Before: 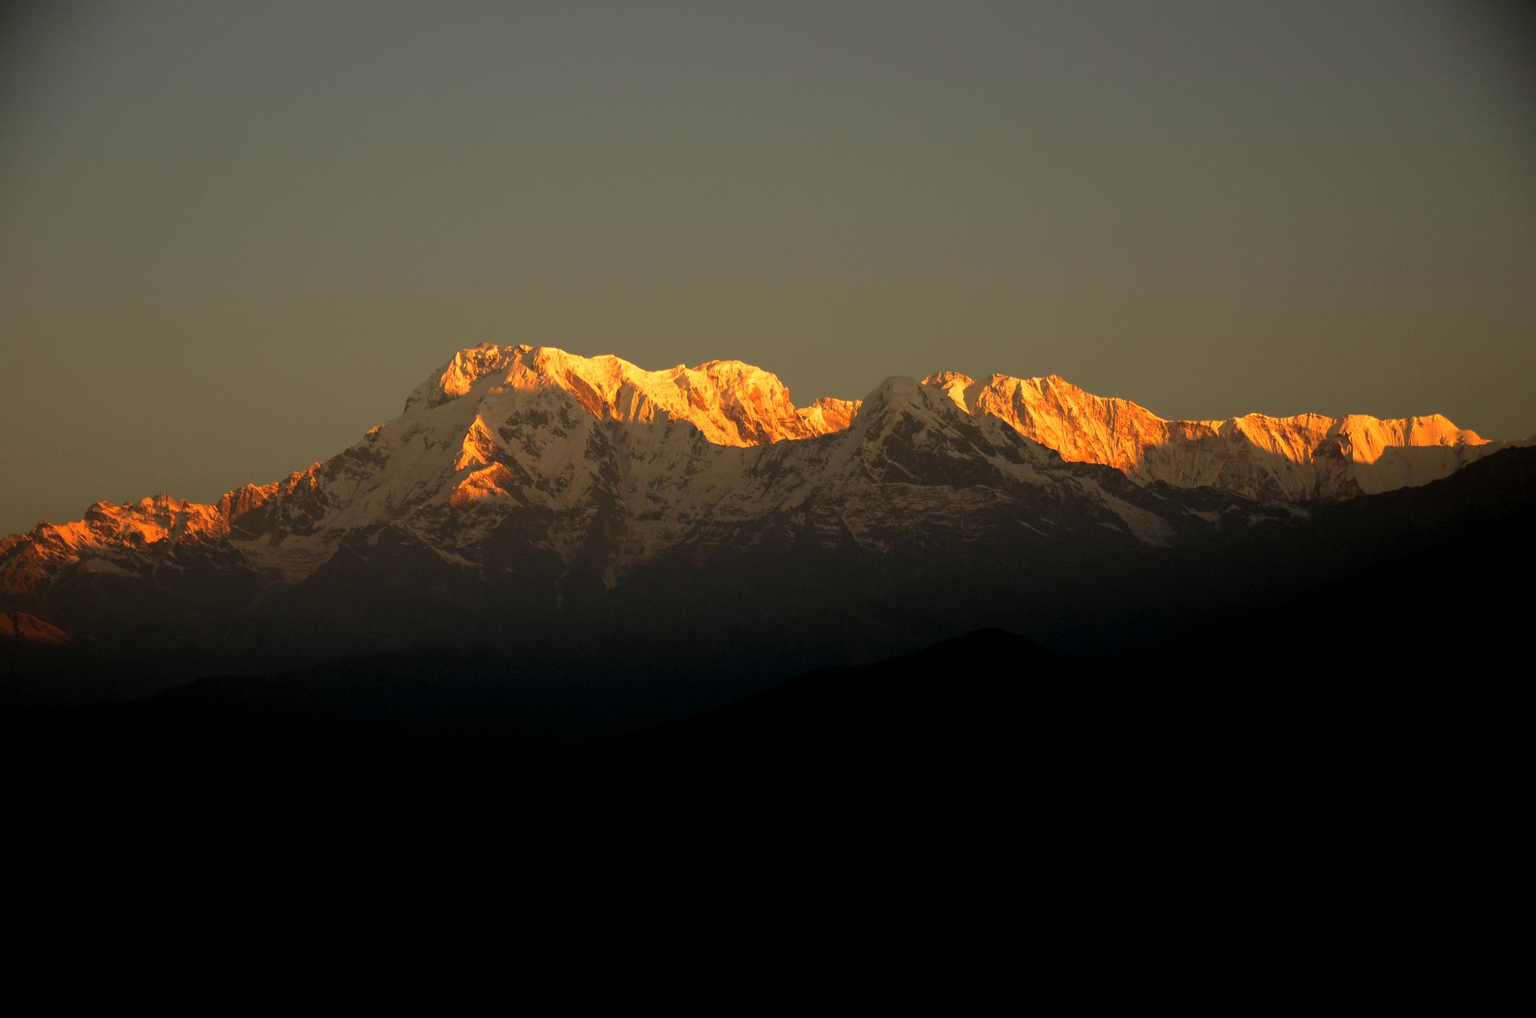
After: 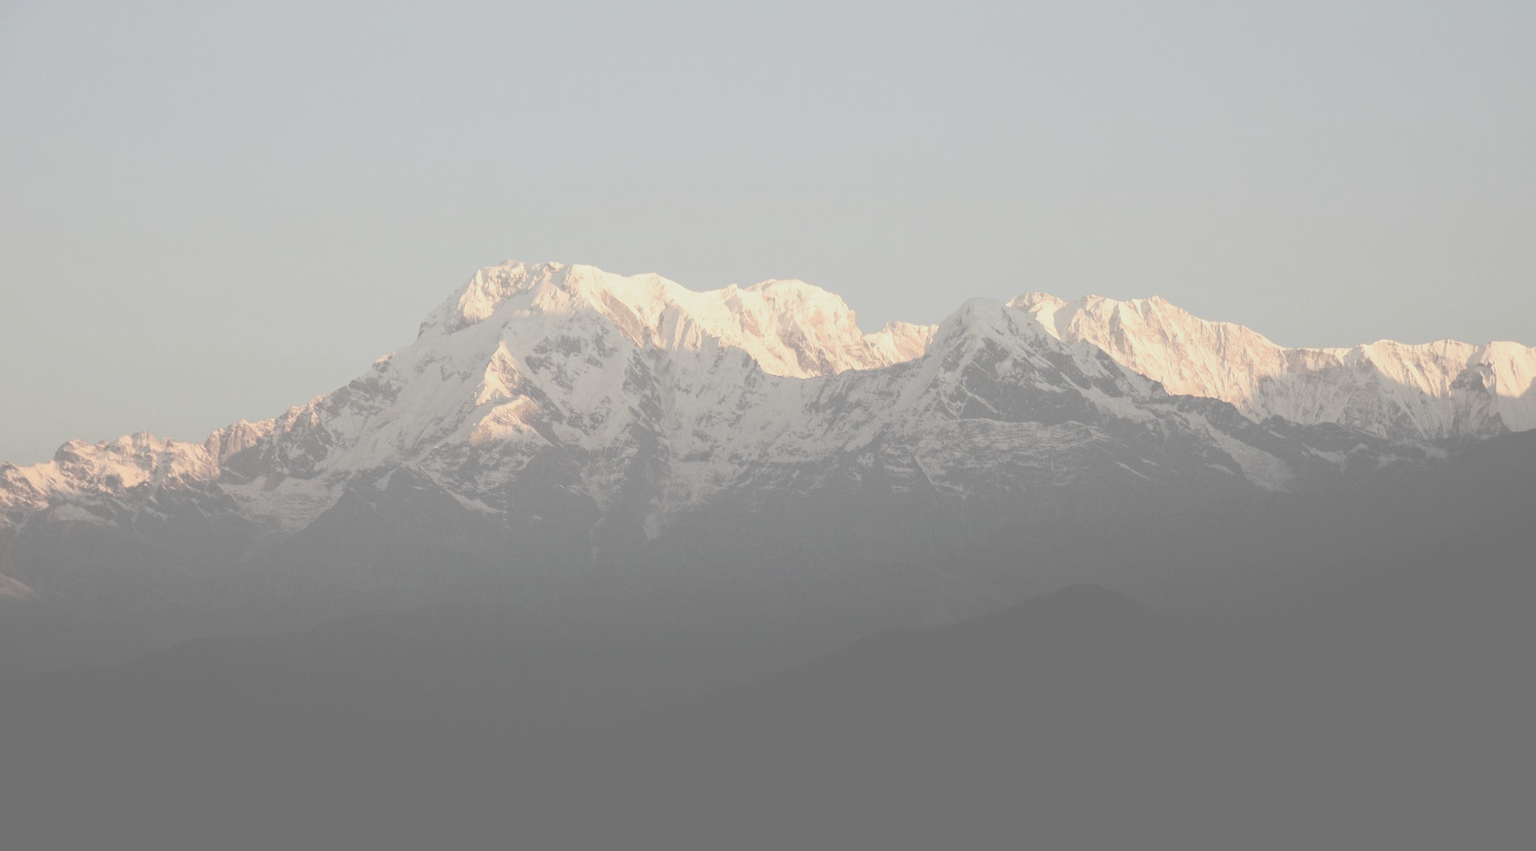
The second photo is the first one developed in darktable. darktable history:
contrast brightness saturation: contrast -0.32, brightness 0.75, saturation -0.78
white balance: red 0.871, blue 1.249
crop and rotate: left 2.425%, top 11.305%, right 9.6%, bottom 15.08%
base curve: curves: ch0 [(0, 0) (0.028, 0.03) (0.121, 0.232) (0.46, 0.748) (0.859, 0.968) (1, 1)], preserve colors none
